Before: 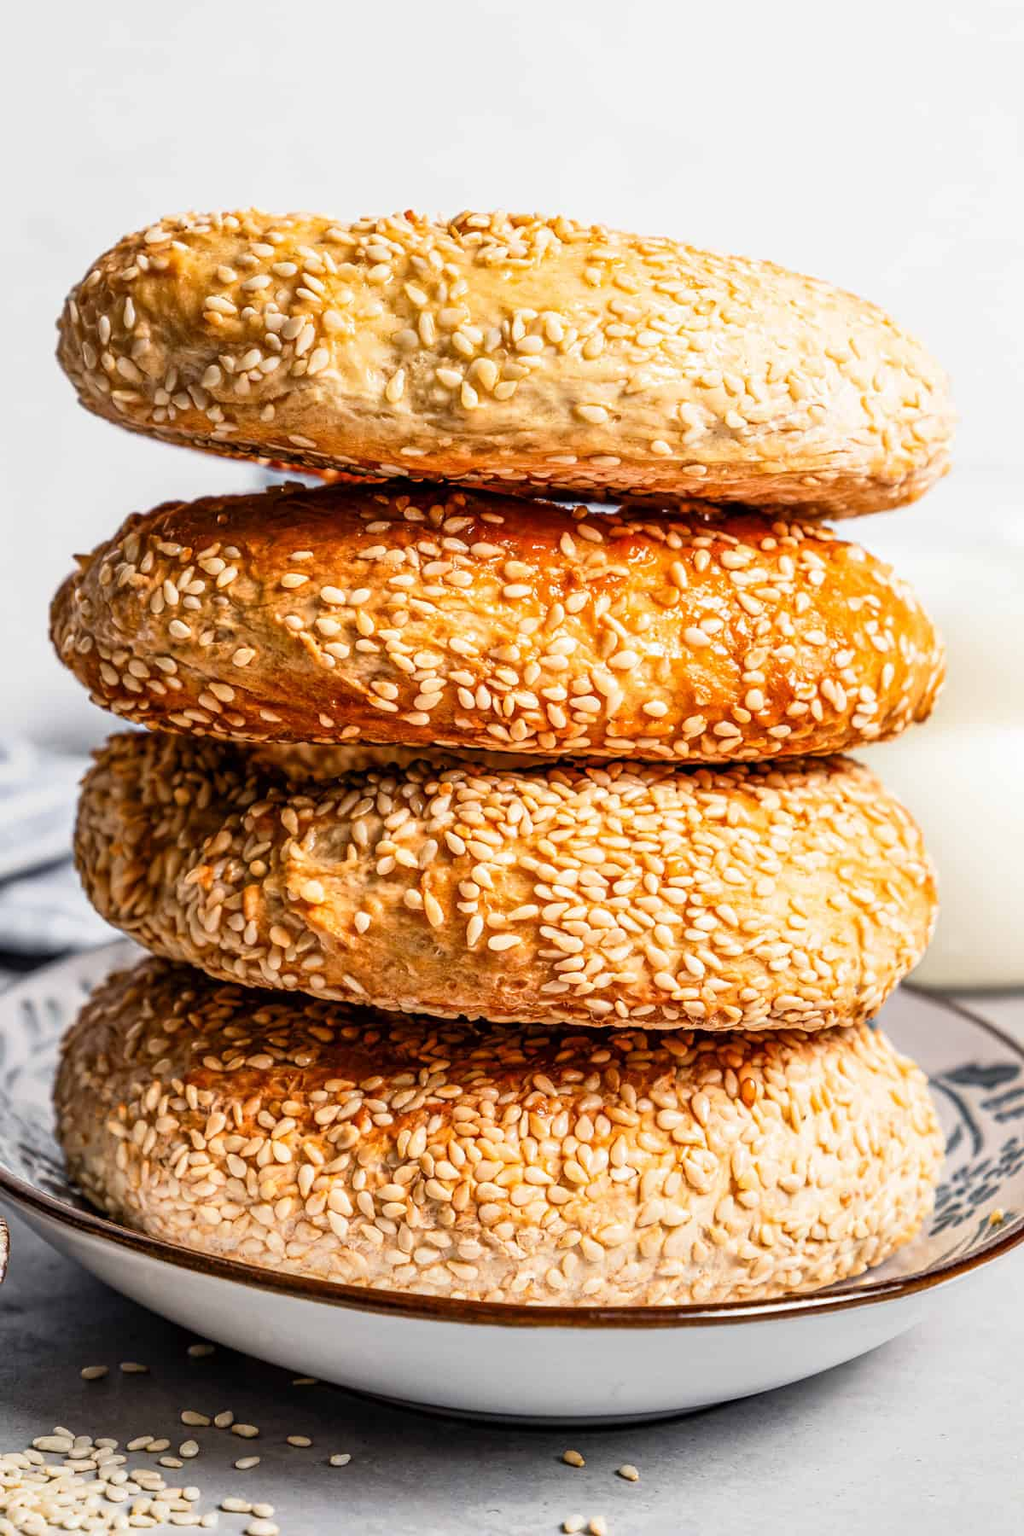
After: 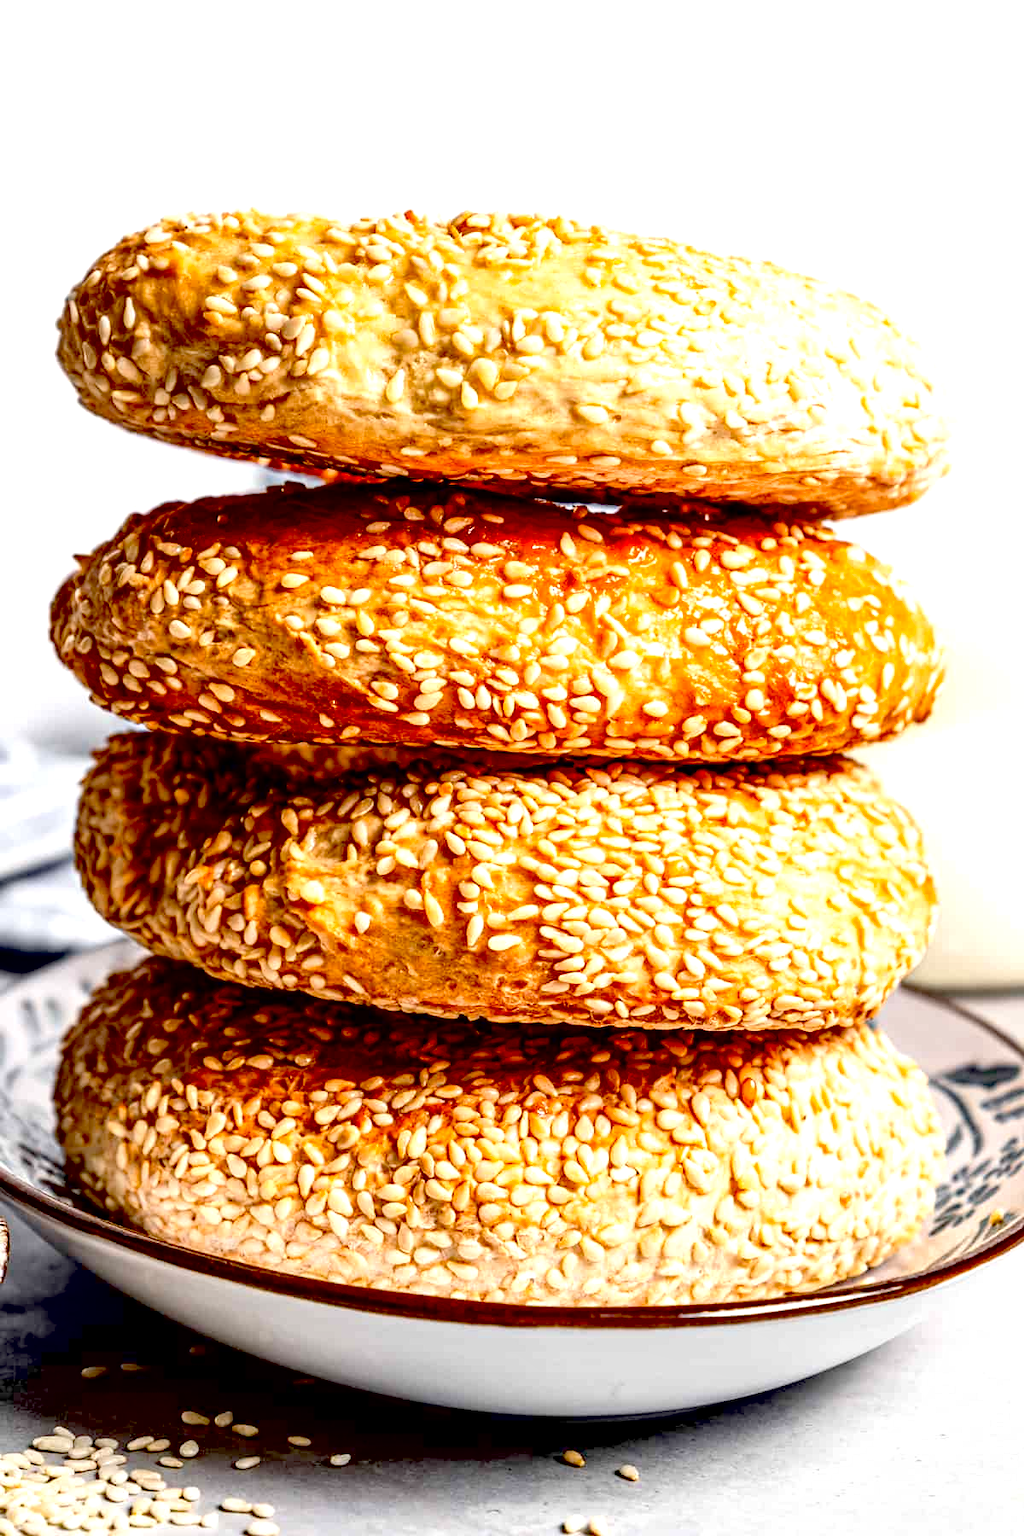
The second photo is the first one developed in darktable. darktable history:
exposure: black level correction 0.04, exposure 0.5 EV, compensate highlight preservation false
local contrast: mode bilateral grid, contrast 10, coarseness 25, detail 115%, midtone range 0.2
